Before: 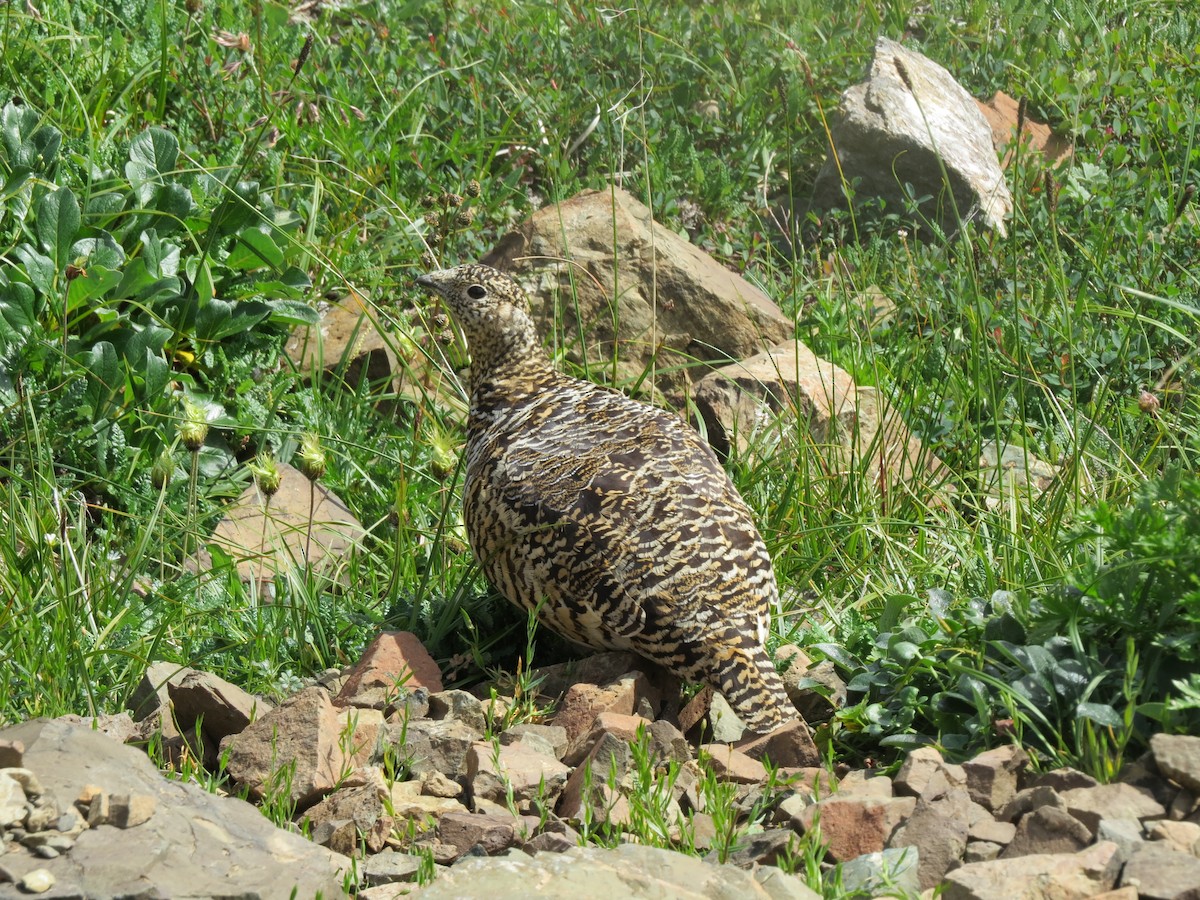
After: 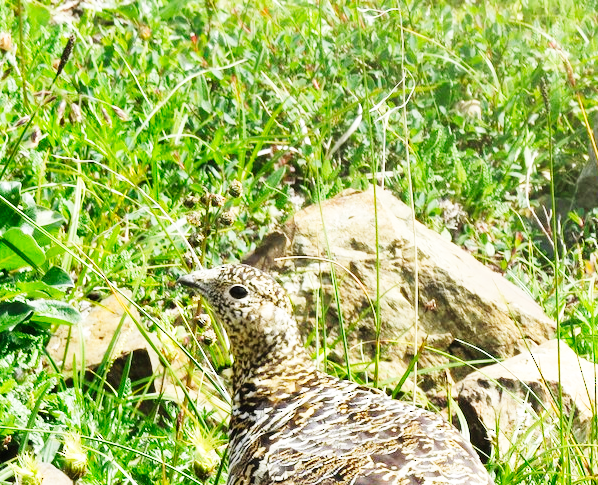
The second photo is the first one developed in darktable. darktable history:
tone curve: curves: ch0 [(0, 0) (0.08, 0.06) (0.17, 0.14) (0.5, 0.5) (0.83, 0.86) (0.92, 0.94) (1, 1)], preserve colors none
crop: left 19.881%, right 30.249%, bottom 45.951%
base curve: curves: ch0 [(0, 0.003) (0.001, 0.002) (0.006, 0.004) (0.02, 0.022) (0.048, 0.086) (0.094, 0.234) (0.162, 0.431) (0.258, 0.629) (0.385, 0.8) (0.548, 0.918) (0.751, 0.988) (1, 1)], preserve colors none
